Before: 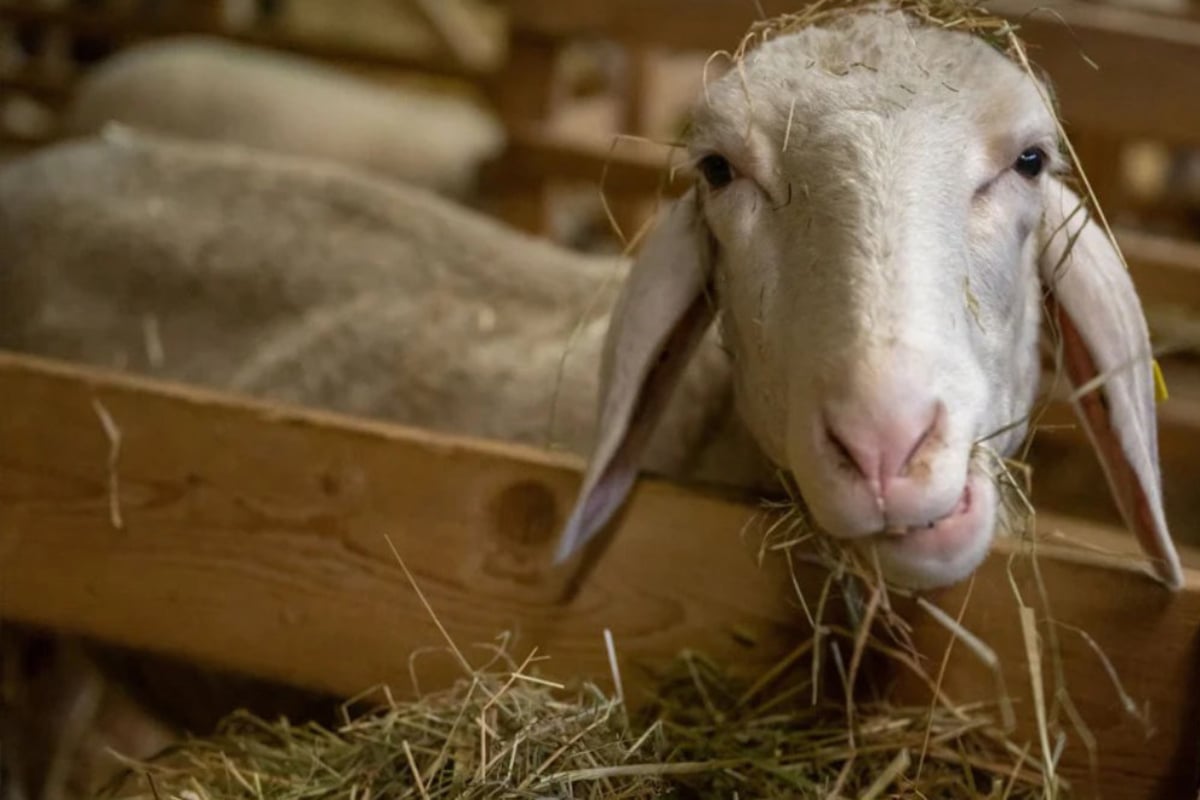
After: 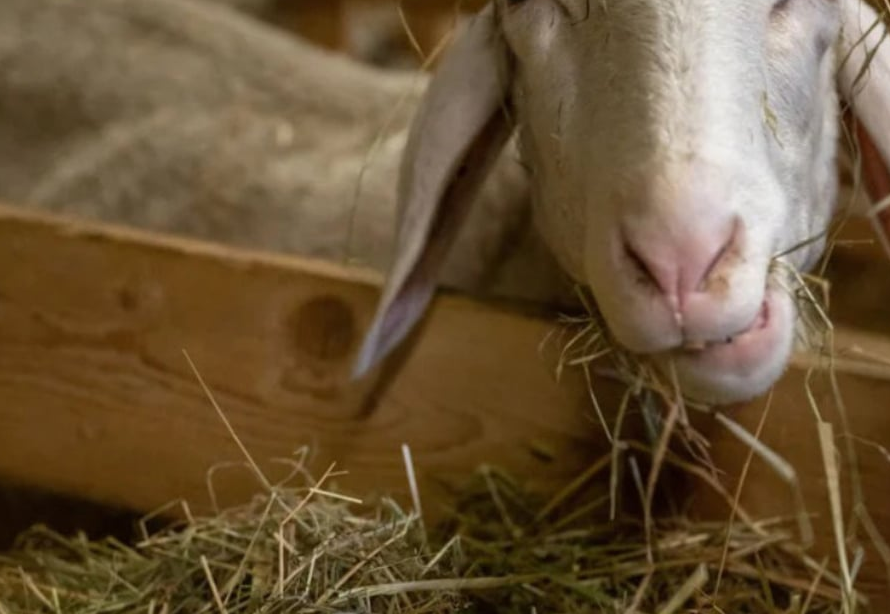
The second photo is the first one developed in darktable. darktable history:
crop: left 16.835%, top 23.168%, right 8.984%
